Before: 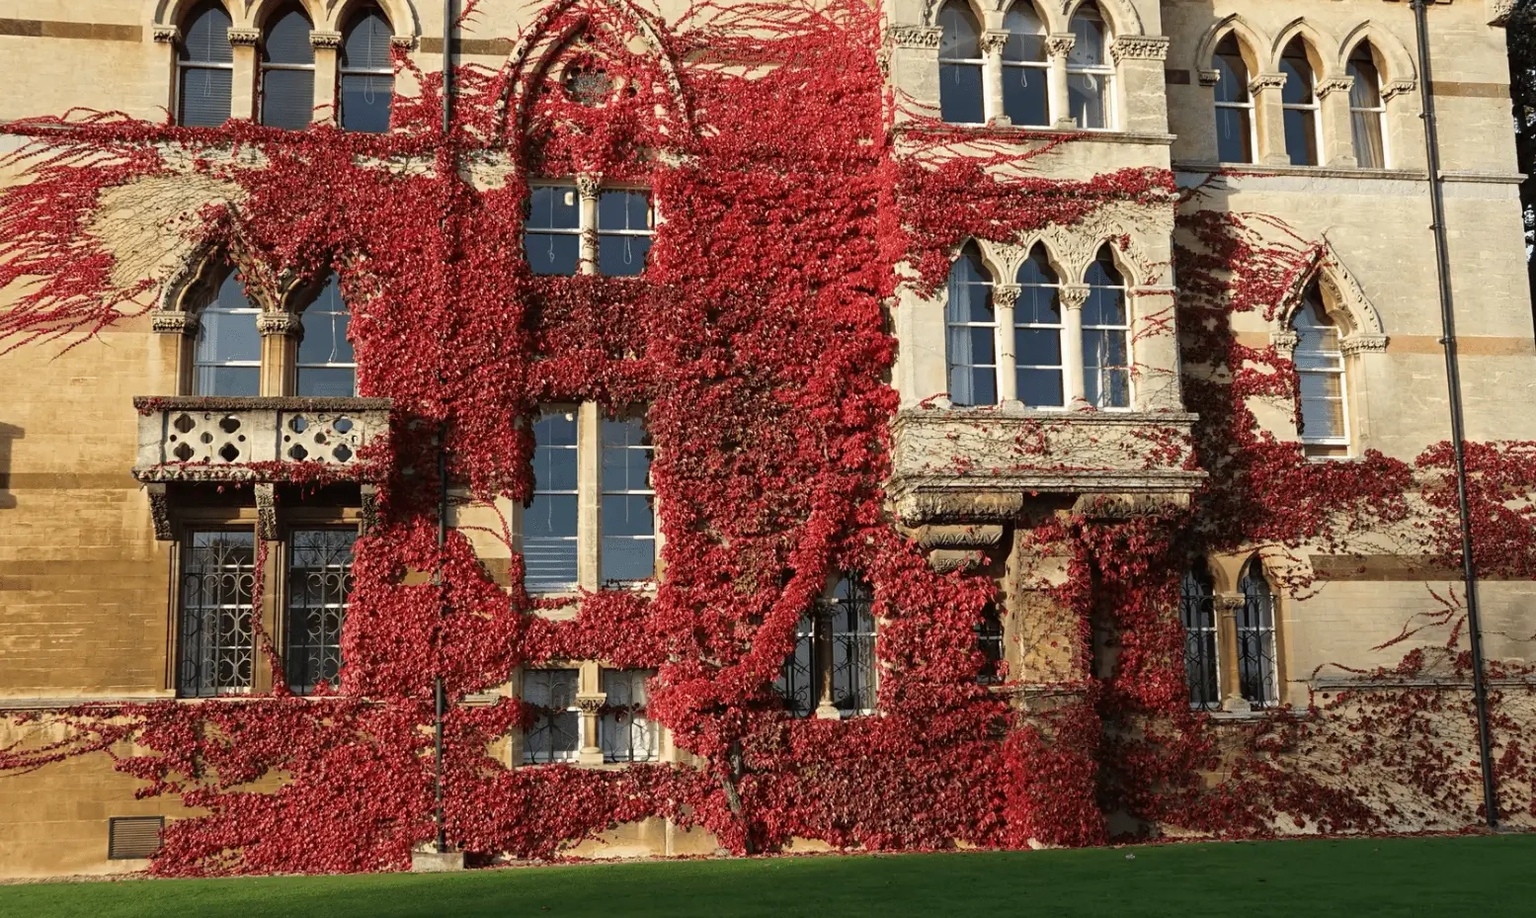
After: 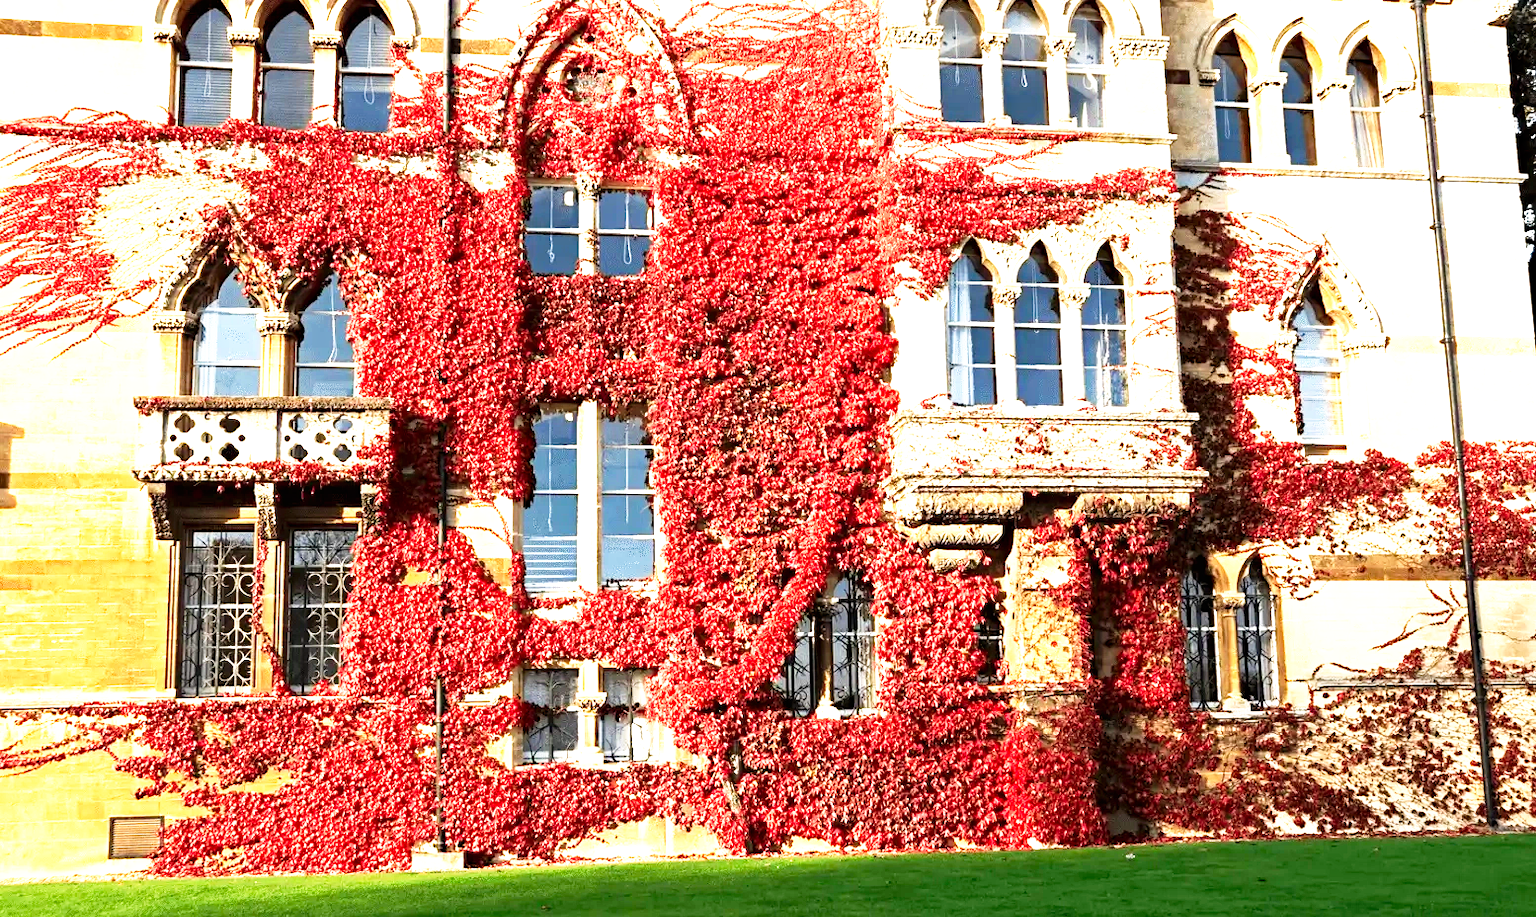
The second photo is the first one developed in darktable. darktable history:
color balance: mode lift, gamma, gain (sRGB)
haze removal: compatibility mode true, adaptive false
tone curve: curves: ch0 [(0, 0) (0.003, 0) (0.011, 0.001) (0.025, 0.002) (0.044, 0.004) (0.069, 0.006) (0.1, 0.009) (0.136, 0.03) (0.177, 0.076) (0.224, 0.13) (0.277, 0.202) (0.335, 0.28) (0.399, 0.367) (0.468, 0.46) (0.543, 0.562) (0.623, 0.67) (0.709, 0.787) (0.801, 0.889) (0.898, 0.972) (1, 1)], preserve colors none
exposure: black level correction 0, exposure 1.9 EV, compensate highlight preservation false
